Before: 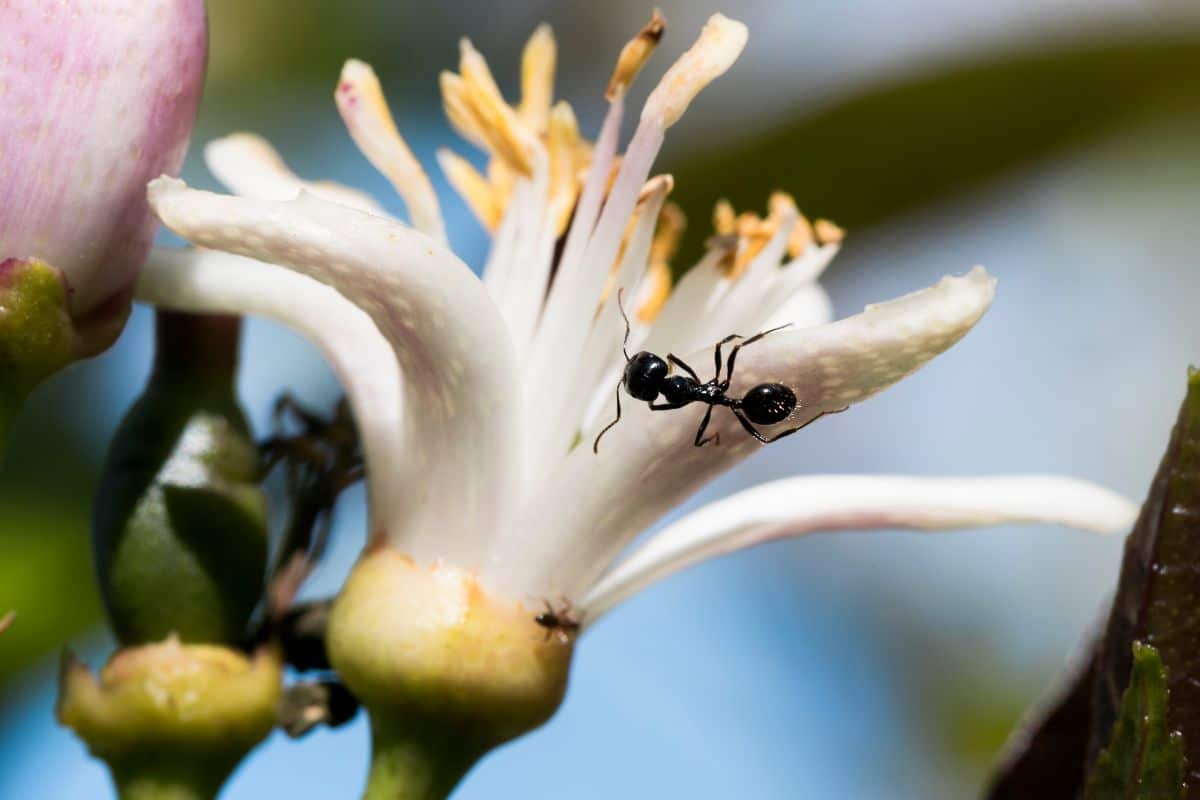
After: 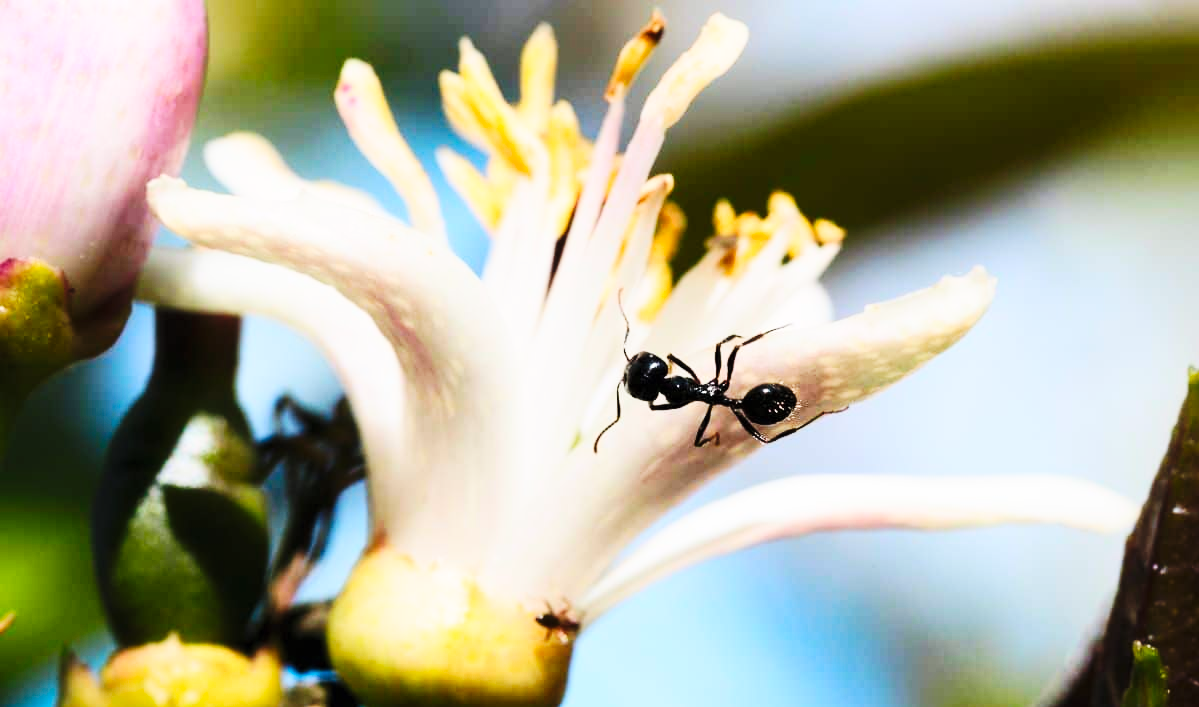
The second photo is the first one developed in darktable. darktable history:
base curve: curves: ch0 [(0, 0) (0.036, 0.025) (0.121, 0.166) (0.206, 0.329) (0.605, 0.79) (1, 1)], exposure shift 0.01, preserve colors none
contrast brightness saturation: contrast 0.197, brightness 0.163, saturation 0.22
crop and rotate: top 0%, bottom 11.55%
